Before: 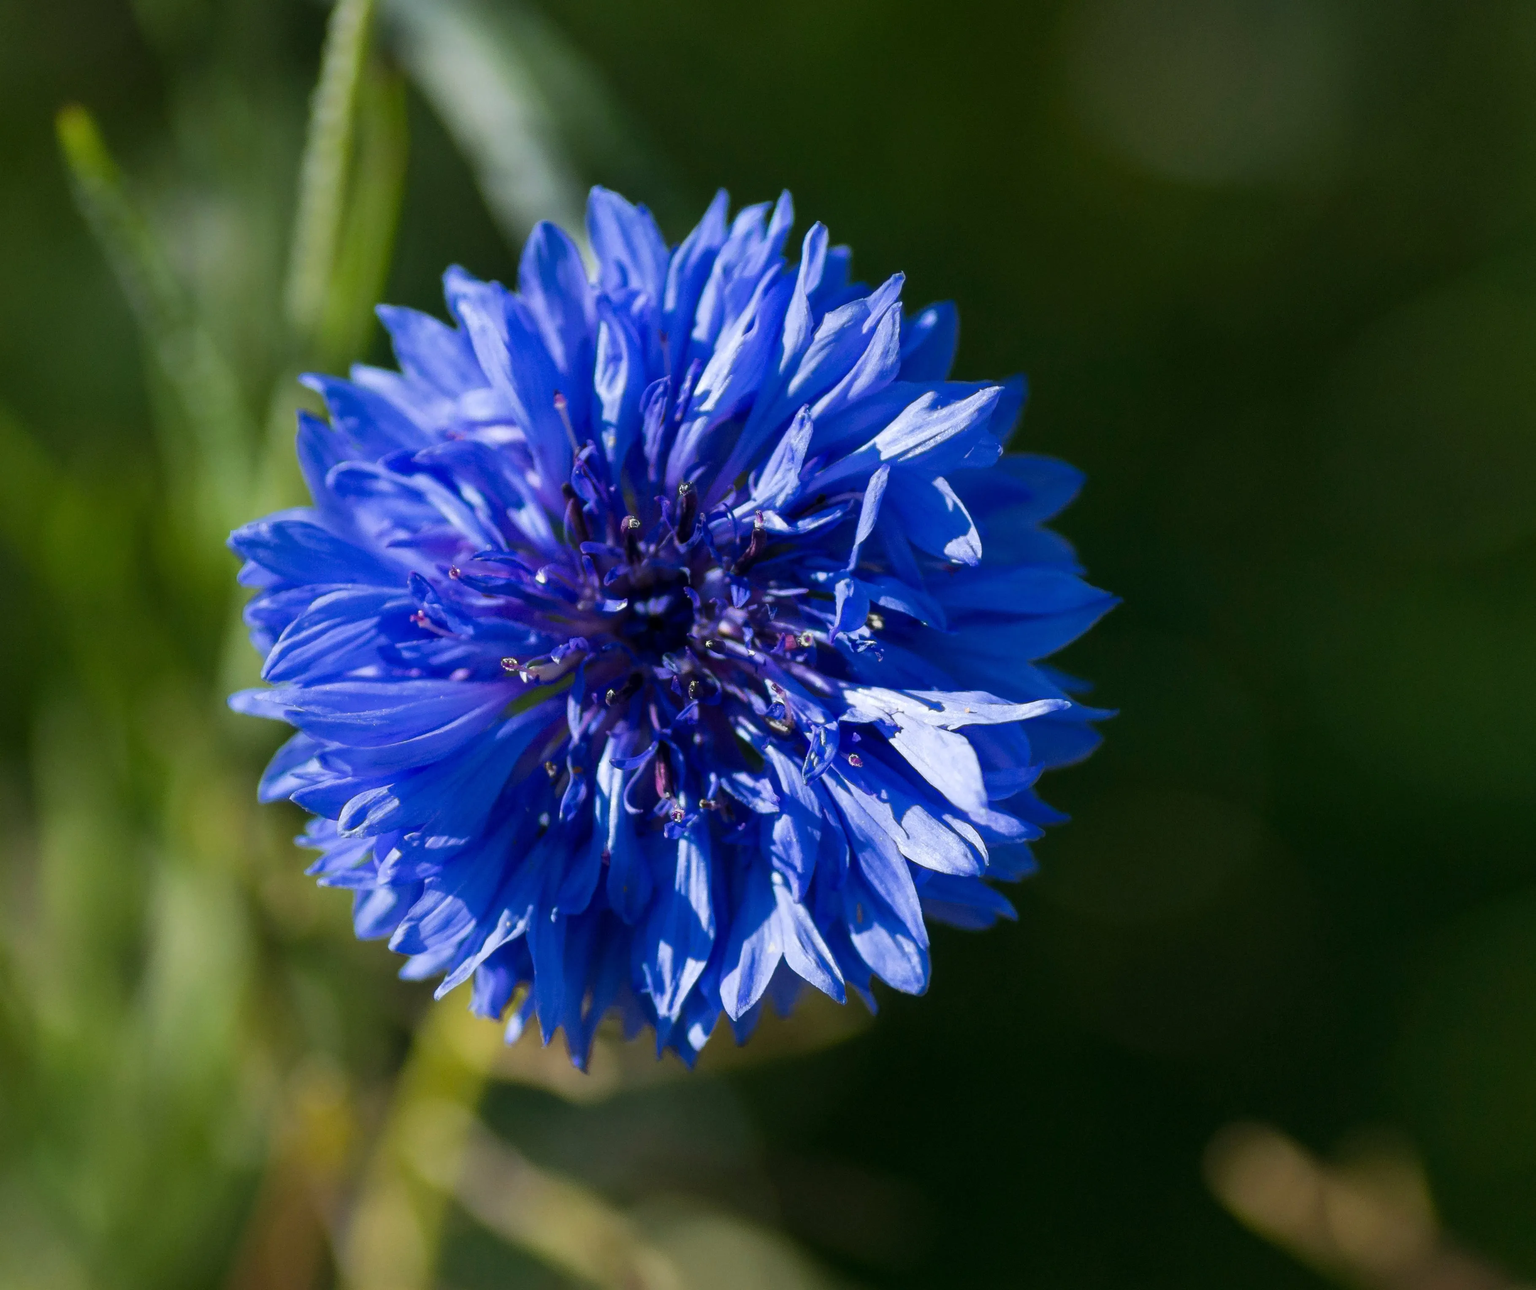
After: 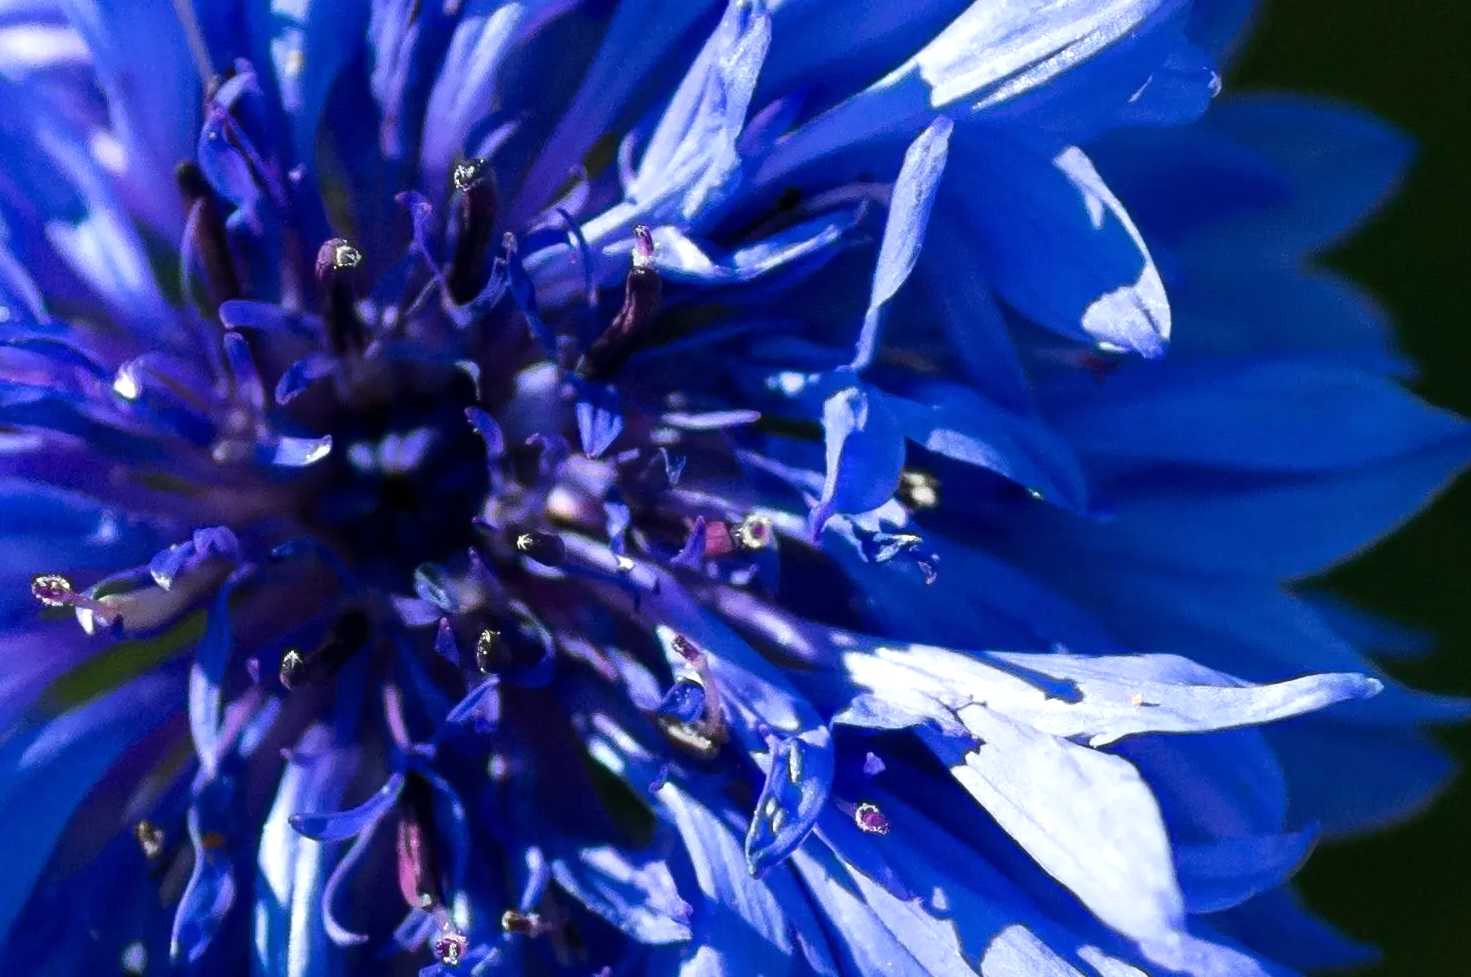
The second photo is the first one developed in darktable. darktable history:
crop: left 31.751%, top 32.172%, right 27.8%, bottom 35.83%
tone equalizer: -8 EV -0.417 EV, -7 EV -0.389 EV, -6 EV -0.333 EV, -5 EV -0.222 EV, -3 EV 0.222 EV, -2 EV 0.333 EV, -1 EV 0.389 EV, +0 EV 0.417 EV, edges refinement/feathering 500, mask exposure compensation -1.57 EV, preserve details no
